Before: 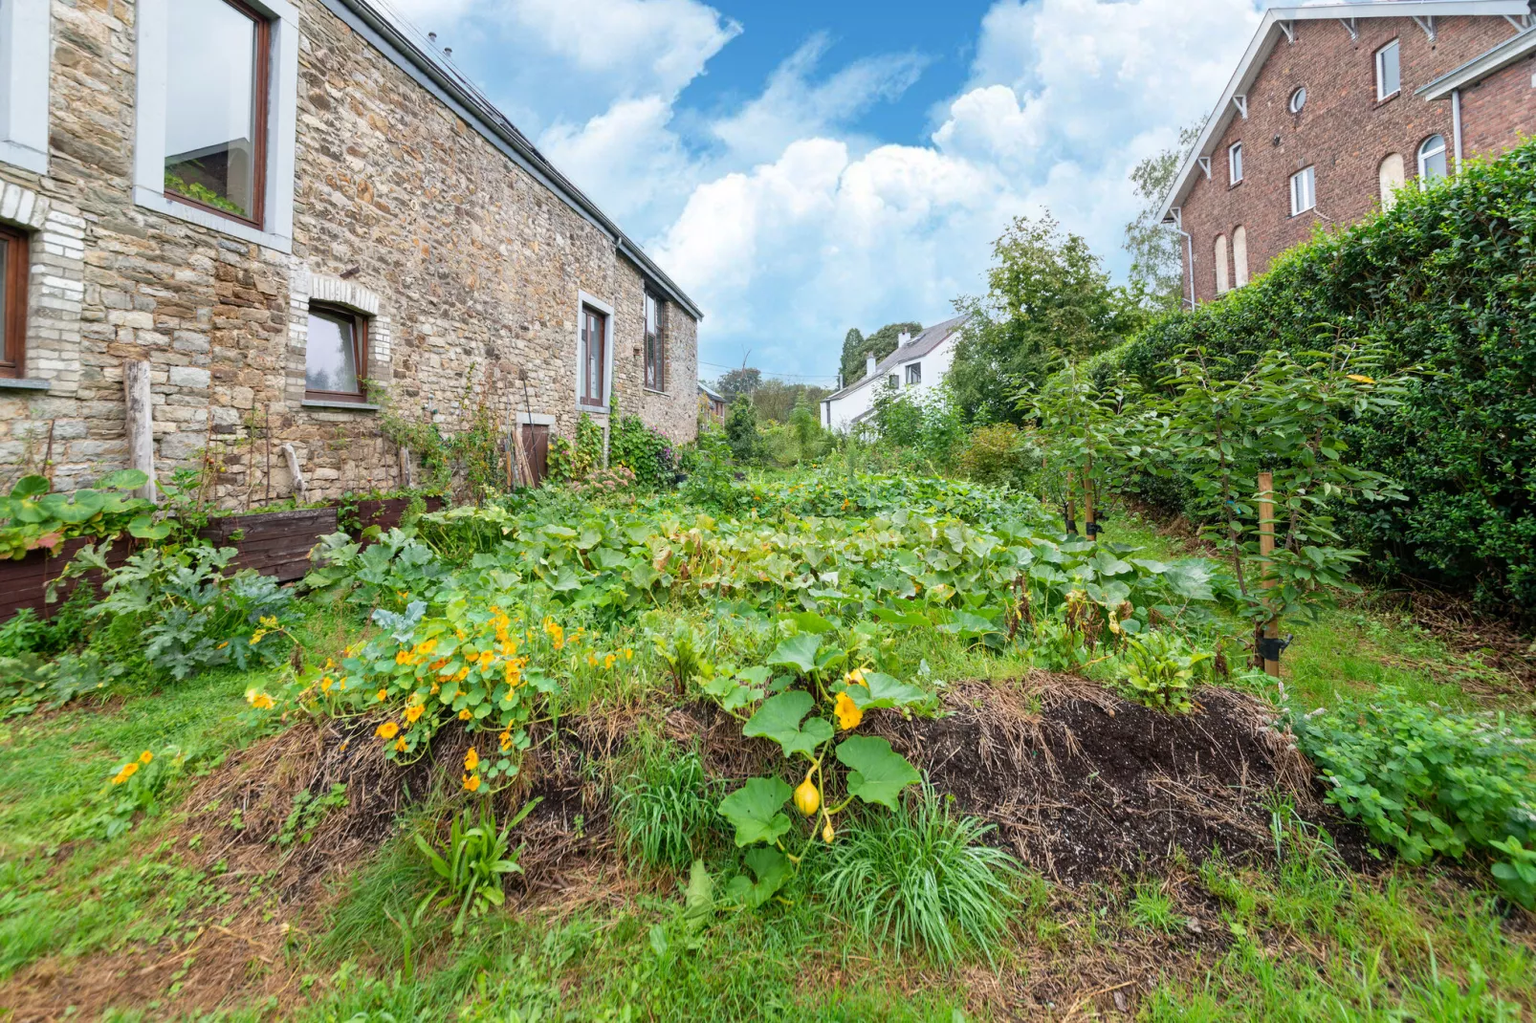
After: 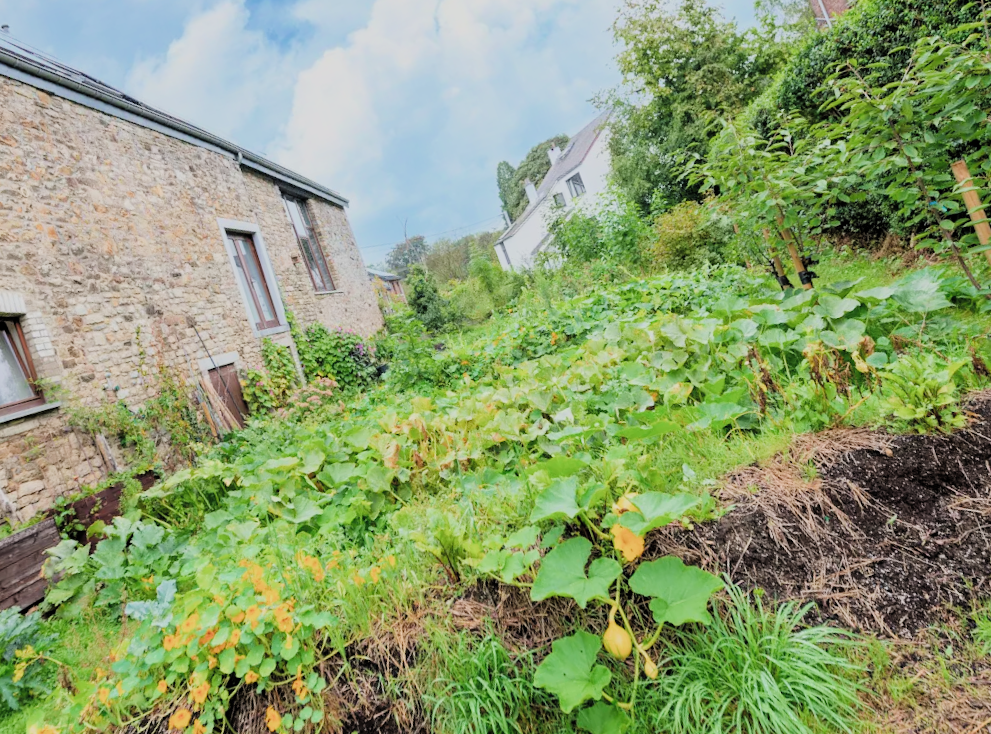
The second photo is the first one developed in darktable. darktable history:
crop and rotate: angle 19.28°, left 7.002%, right 4.166%, bottom 1.181%
filmic rgb: black relative exposure -6.17 EV, white relative exposure 6.95 EV, hardness 2.25, color science v4 (2020)
exposure: black level correction 0, exposure 0.692 EV, compensate highlight preservation false
